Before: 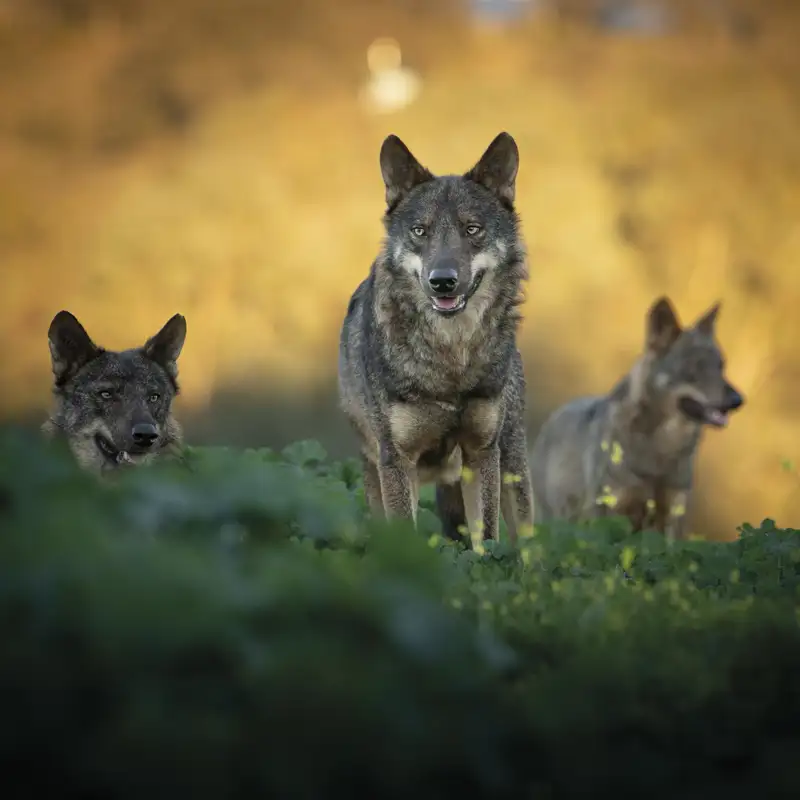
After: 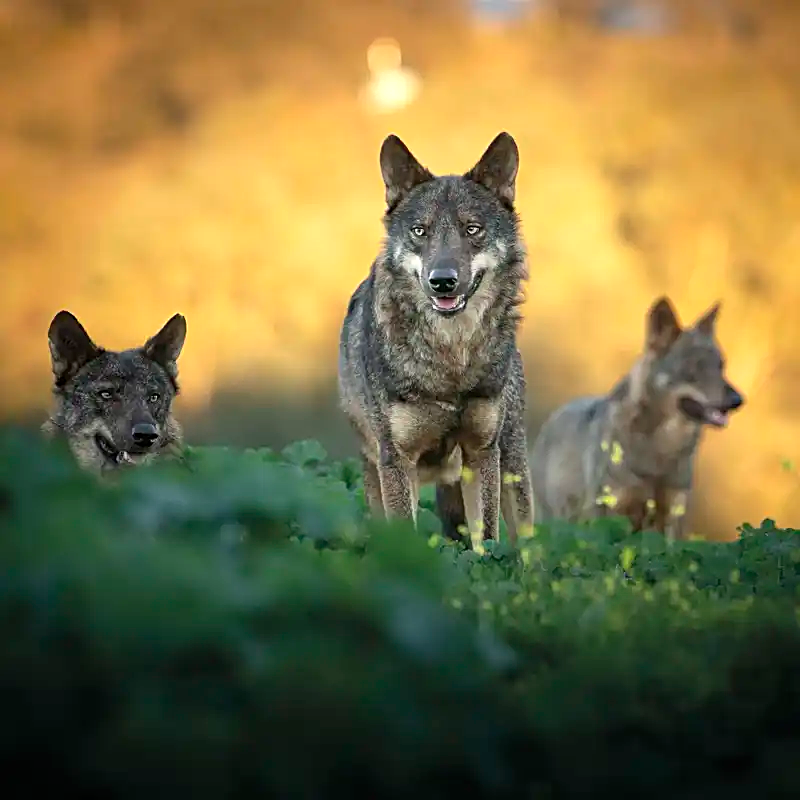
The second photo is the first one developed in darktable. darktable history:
sharpen: on, module defaults
exposure: exposure 0.463 EV, compensate highlight preservation false
